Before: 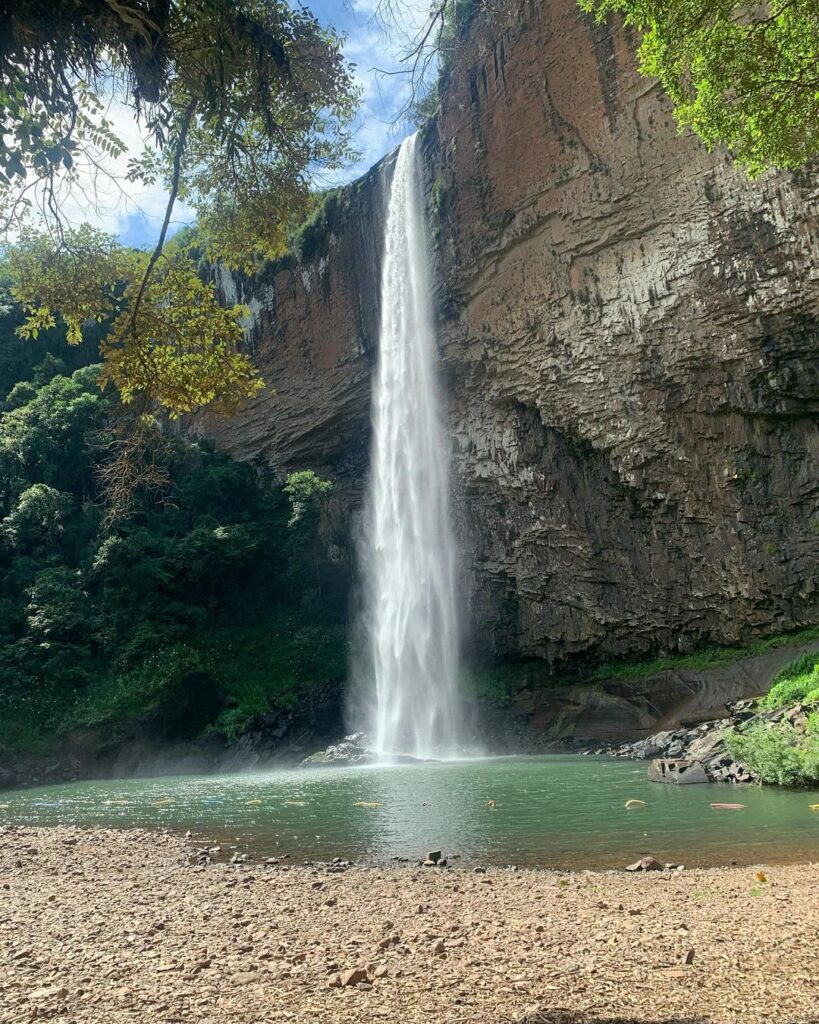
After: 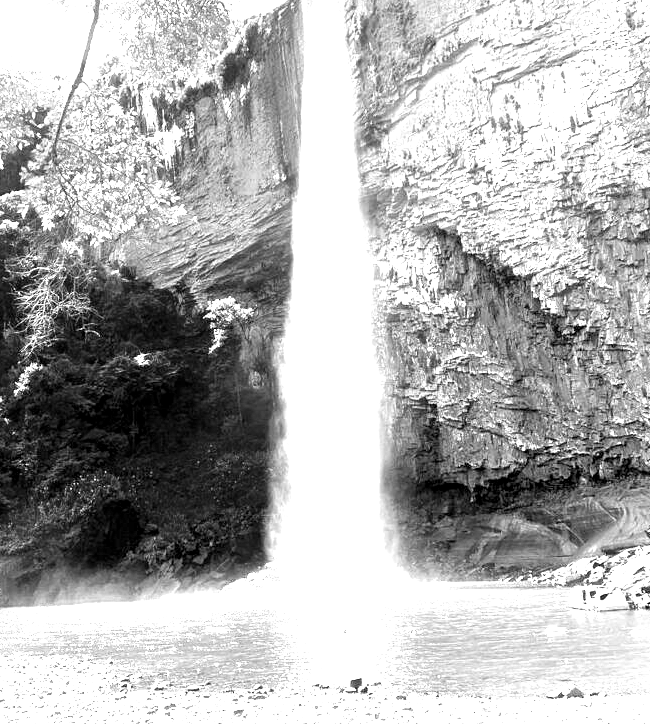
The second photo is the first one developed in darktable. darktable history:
monochrome: on, module defaults
exposure: black level correction 0.005, exposure 0.417 EV, compensate highlight preservation false
white balance: red 4.26, blue 1.802
crop: left 9.712%, top 16.928%, right 10.845%, bottom 12.332%
